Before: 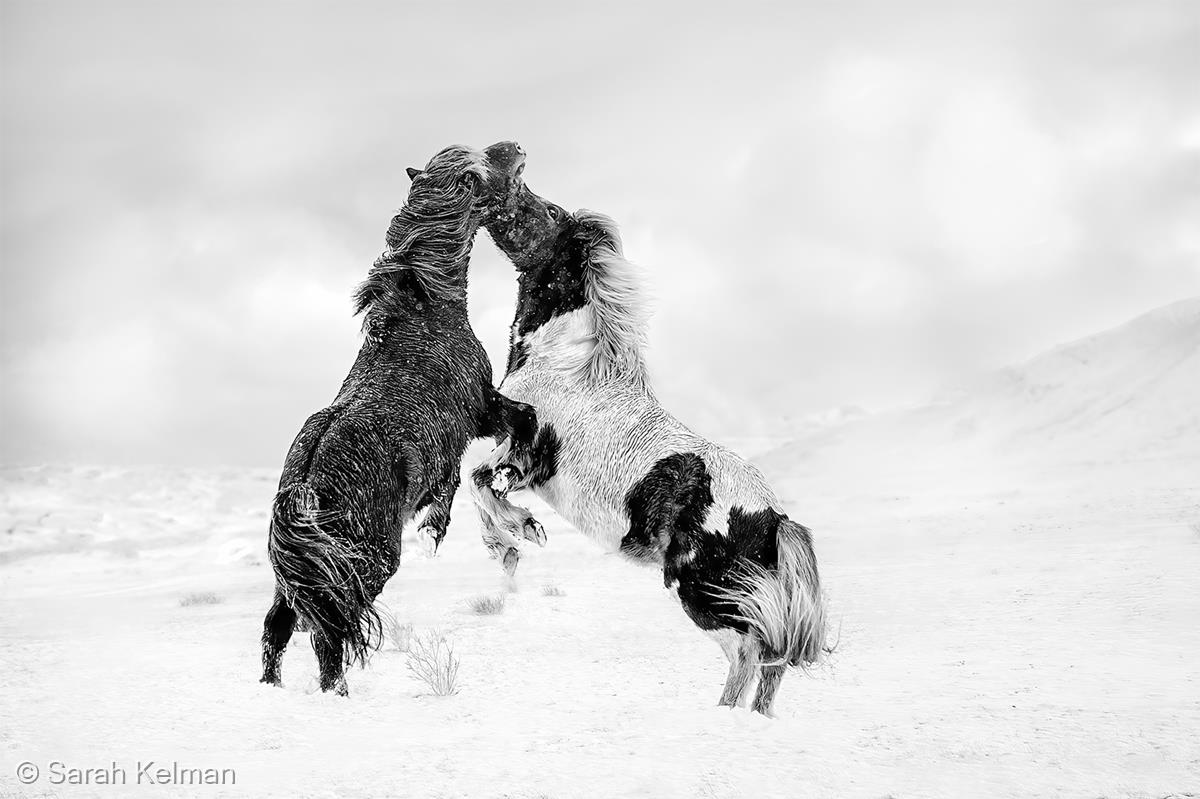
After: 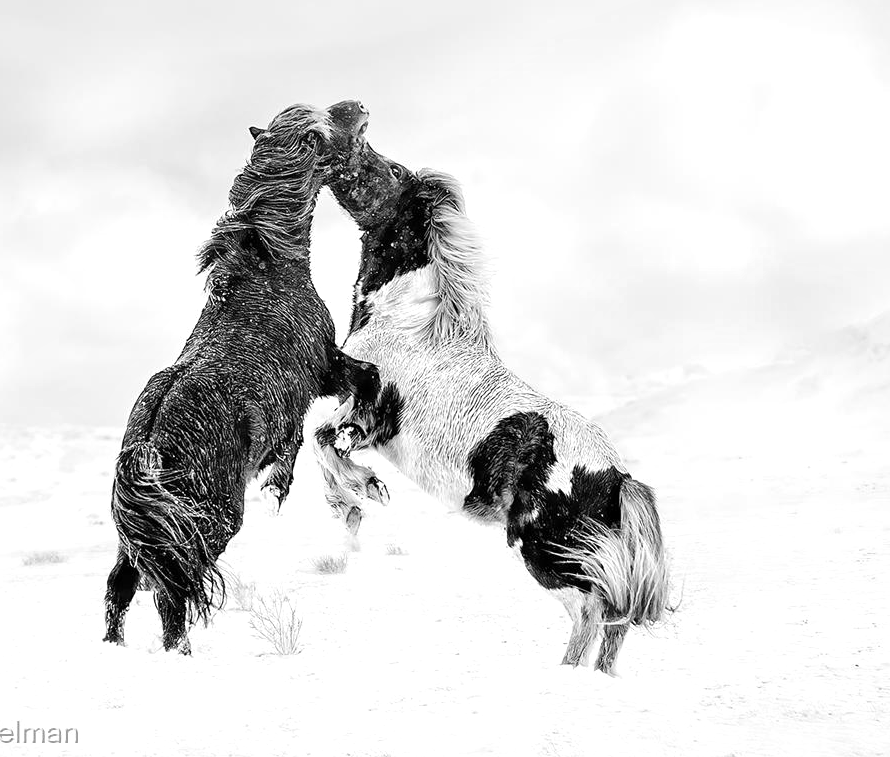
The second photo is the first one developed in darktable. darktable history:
crop and rotate: left 13.15%, top 5.251%, right 12.609%
monochrome: a 16.06, b 15.48, size 1
white balance: red 1.467, blue 0.684
